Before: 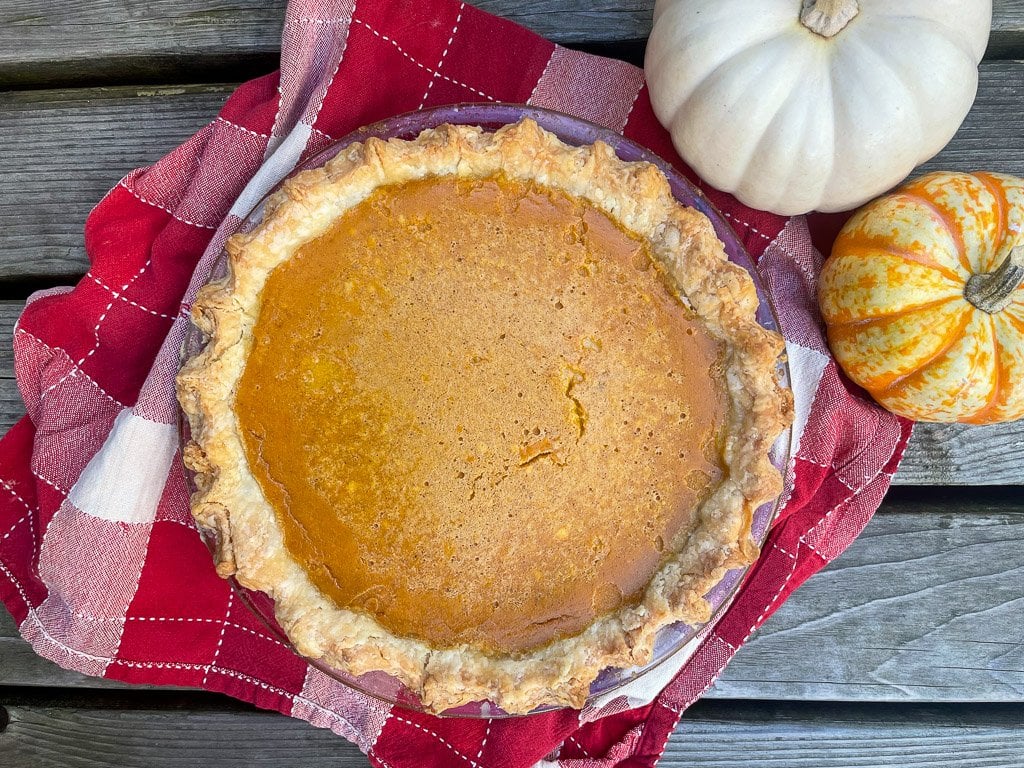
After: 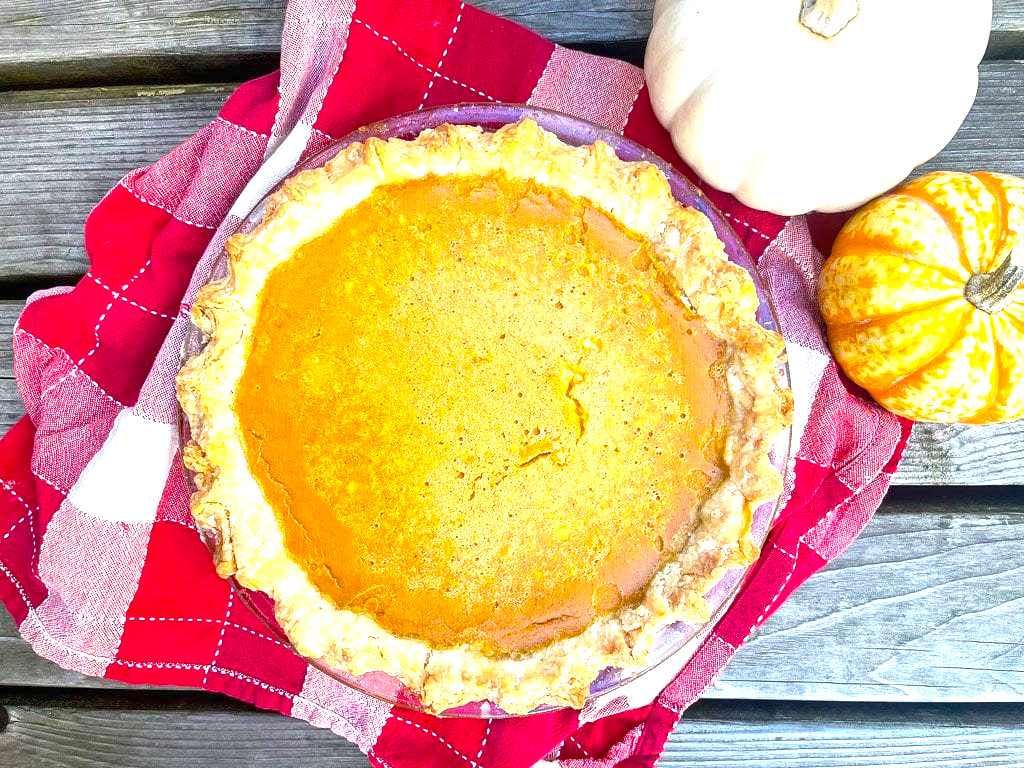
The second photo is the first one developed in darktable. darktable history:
color balance rgb: linear chroma grading › global chroma 9.837%, perceptual saturation grading › global saturation 19.64%, perceptual brilliance grading › global brilliance 11.153%, global vibrance -17.706%, contrast -5.795%
exposure: black level correction 0, exposure 1 EV, compensate exposure bias true, compensate highlight preservation false
